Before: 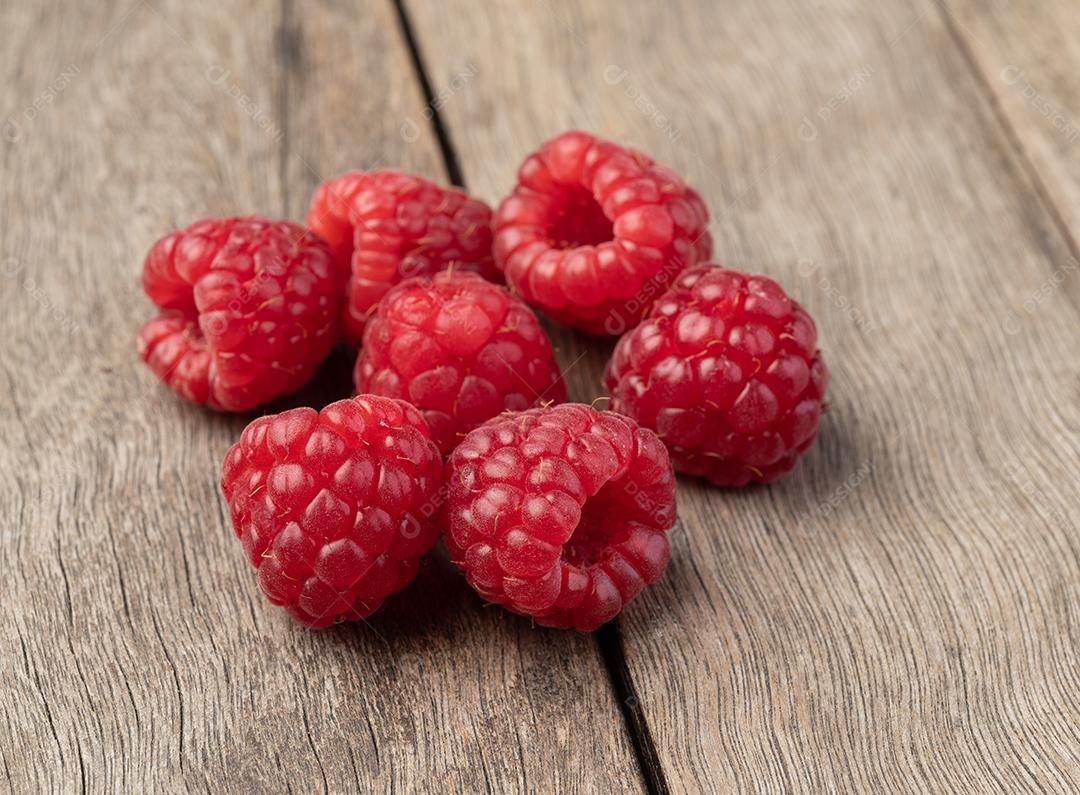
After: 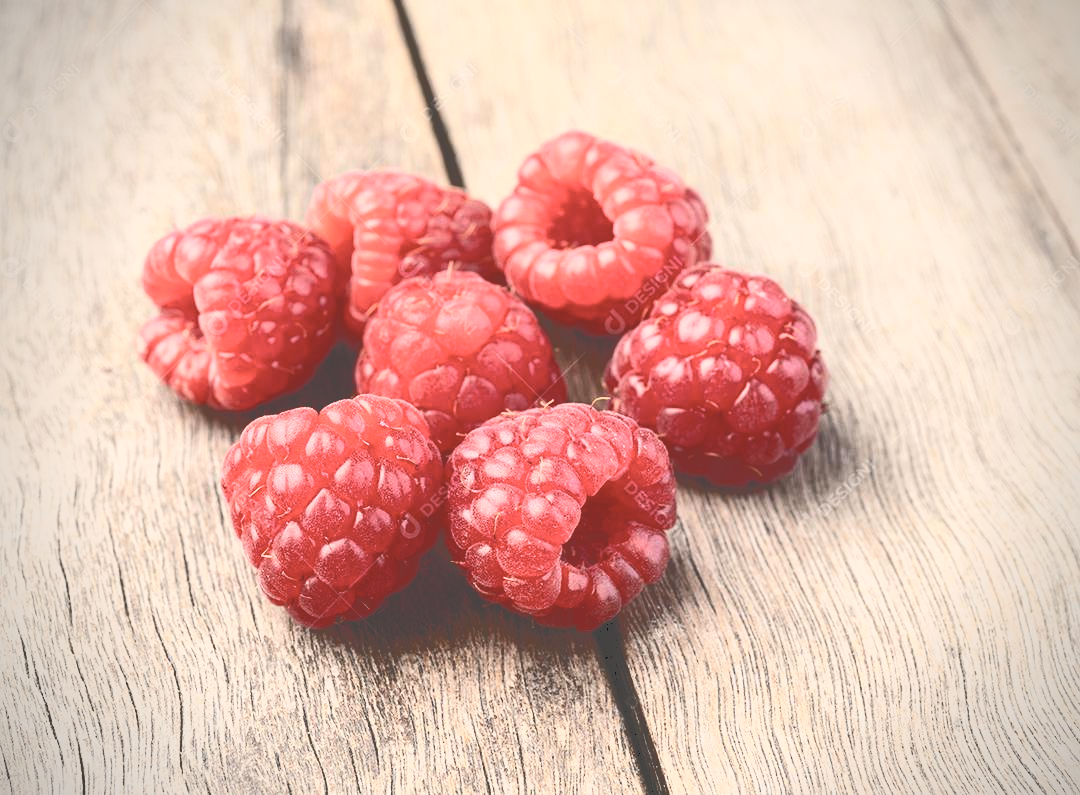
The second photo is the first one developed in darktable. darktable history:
vignetting: unbound false
tone curve: curves: ch0 [(0, 0) (0.003, 0.279) (0.011, 0.287) (0.025, 0.295) (0.044, 0.304) (0.069, 0.316) (0.1, 0.319) (0.136, 0.316) (0.177, 0.32) (0.224, 0.359) (0.277, 0.421) (0.335, 0.511) (0.399, 0.639) (0.468, 0.734) (0.543, 0.827) (0.623, 0.89) (0.709, 0.944) (0.801, 0.965) (0.898, 0.968) (1, 1)], color space Lab, independent channels, preserve colors none
